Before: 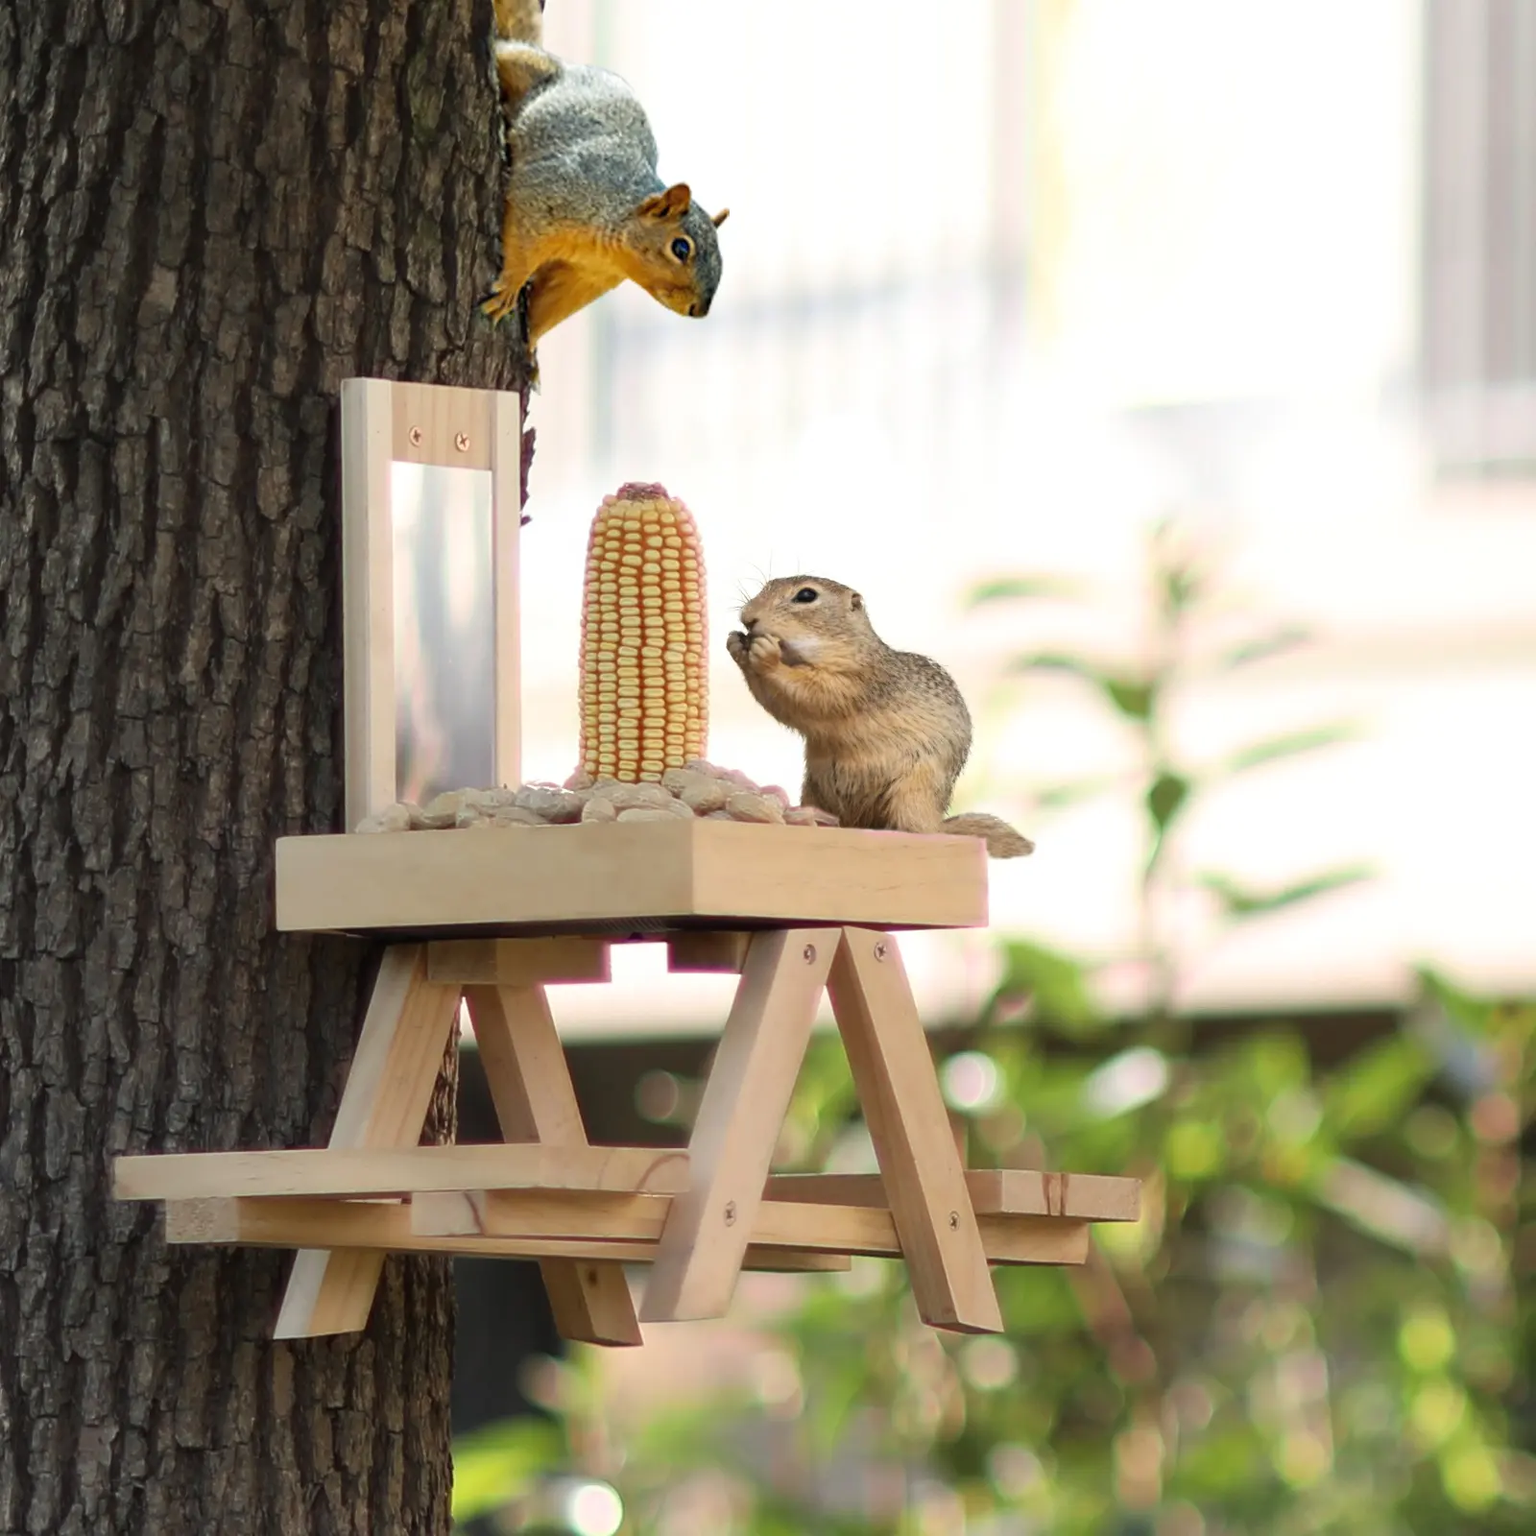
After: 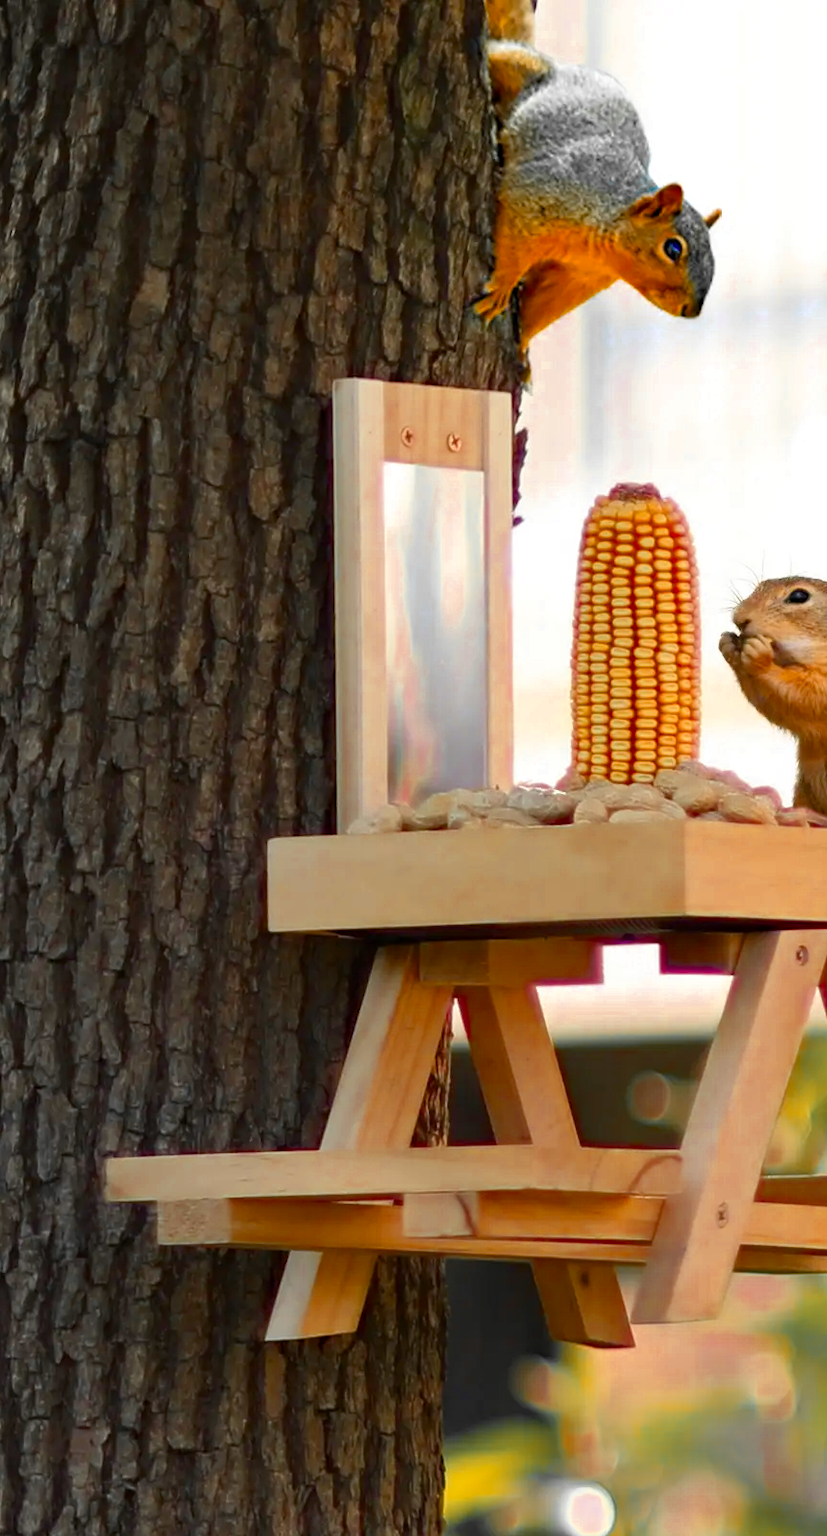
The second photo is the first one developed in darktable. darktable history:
haze removal: on, module defaults
crop: left 0.587%, right 45.588%, bottom 0.086%
color zones: curves: ch0 [(0, 0.363) (0.128, 0.373) (0.25, 0.5) (0.402, 0.407) (0.521, 0.525) (0.63, 0.559) (0.729, 0.662) (0.867, 0.471)]; ch1 [(0, 0.515) (0.136, 0.618) (0.25, 0.5) (0.378, 0) (0.516, 0) (0.622, 0.593) (0.737, 0.819) (0.87, 0.593)]; ch2 [(0, 0.529) (0.128, 0.471) (0.282, 0.451) (0.386, 0.662) (0.516, 0.525) (0.633, 0.554) (0.75, 0.62) (0.875, 0.441)]
color balance rgb: linear chroma grading › global chroma 15%, perceptual saturation grading › global saturation 30%
